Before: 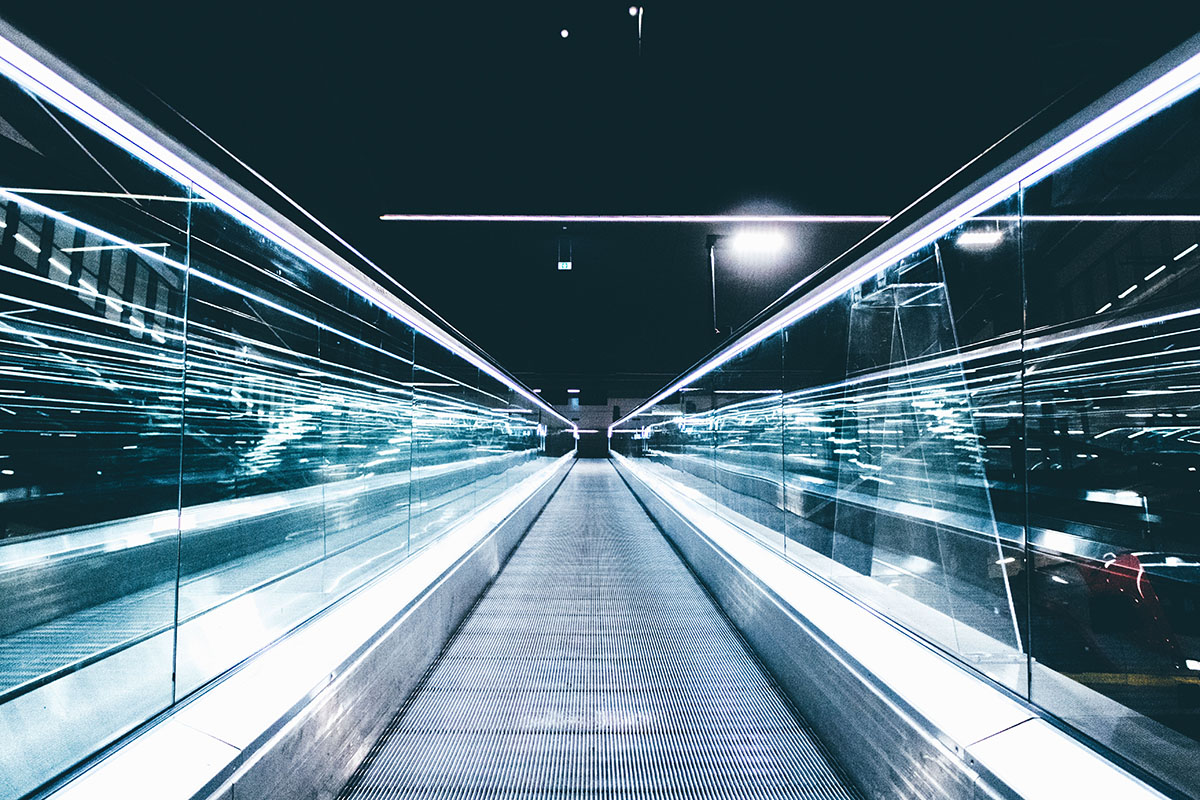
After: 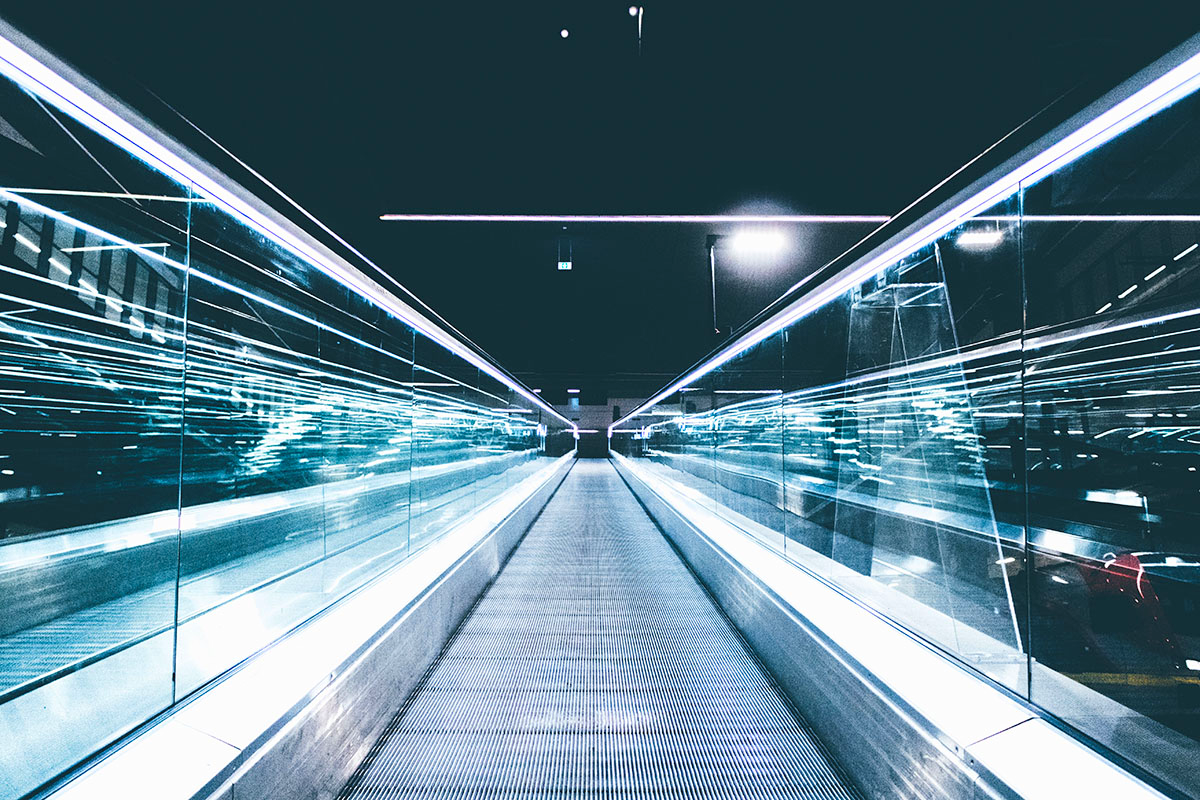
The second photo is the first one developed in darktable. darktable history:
contrast brightness saturation: brightness 0.09, saturation 0.191
